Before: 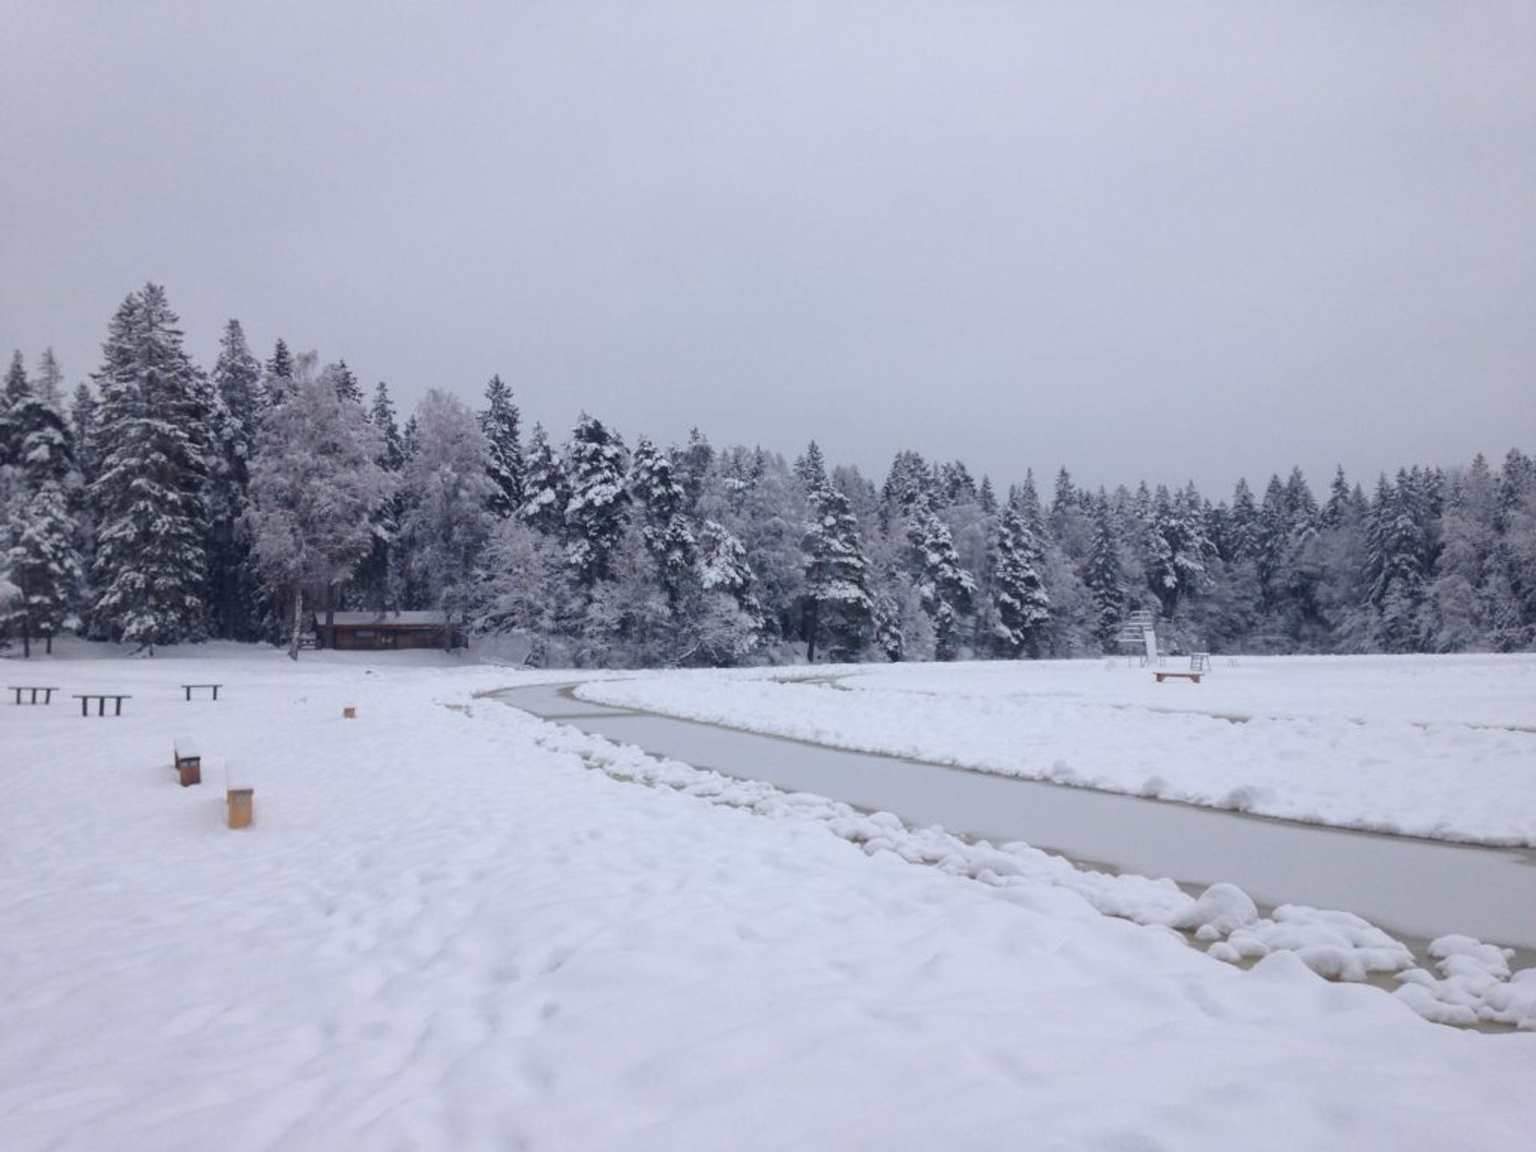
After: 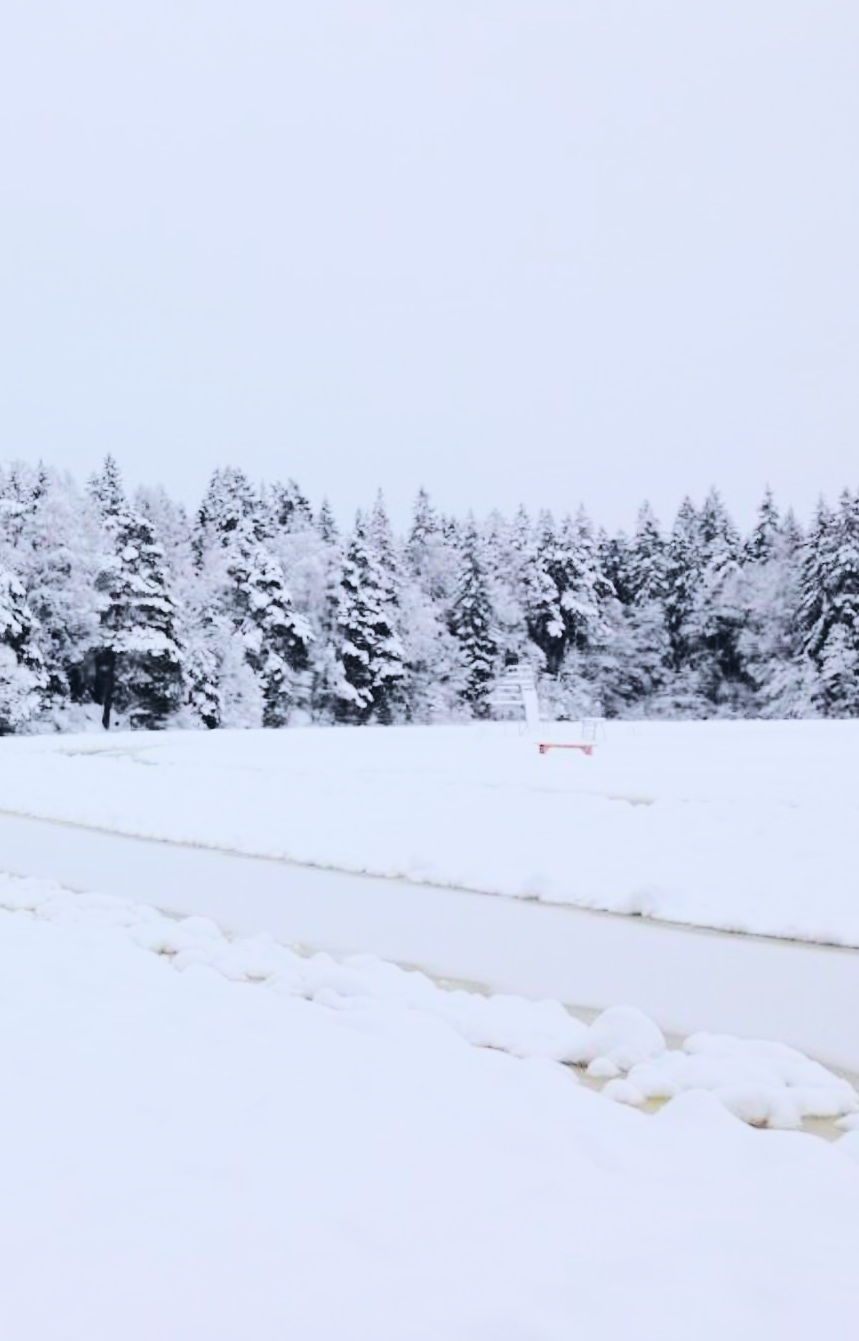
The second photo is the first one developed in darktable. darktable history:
tone curve: curves: ch0 [(0, 0.03) (0.113, 0.087) (0.207, 0.184) (0.515, 0.612) (0.712, 0.793) (1, 0.946)]; ch1 [(0, 0) (0.172, 0.123) (0.317, 0.279) (0.407, 0.401) (0.476, 0.482) (0.505, 0.499) (0.534, 0.534) (0.632, 0.645) (0.726, 0.745) (1, 1)]; ch2 [(0, 0) (0.411, 0.424) (0.505, 0.505) (0.521, 0.524) (0.541, 0.569) (0.65, 0.699) (1, 1)], color space Lab, independent channels, preserve colors none
crop: left 47.273%, top 6.86%, right 7.974%
shadows and highlights: shadows 37.18, highlights -27.31, soften with gaussian
base curve: curves: ch0 [(0, 0) (0, 0) (0.002, 0.001) (0.008, 0.003) (0.019, 0.011) (0.037, 0.037) (0.064, 0.11) (0.102, 0.232) (0.152, 0.379) (0.216, 0.524) (0.296, 0.665) (0.394, 0.789) (0.512, 0.881) (0.651, 0.945) (0.813, 0.986) (1, 1)]
